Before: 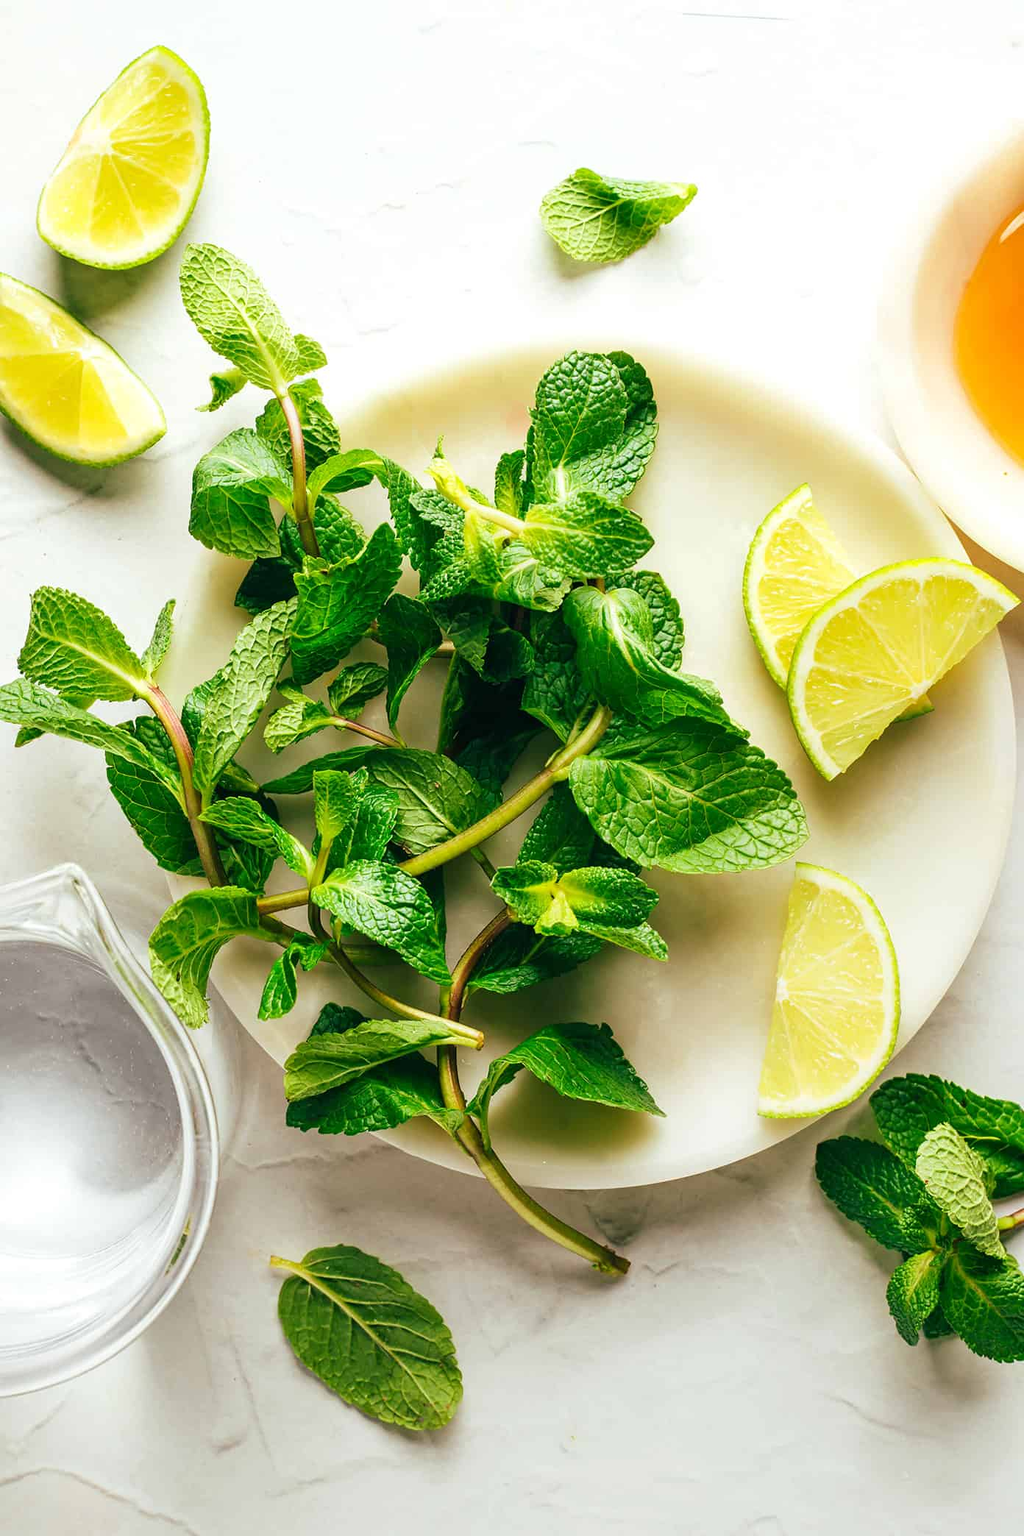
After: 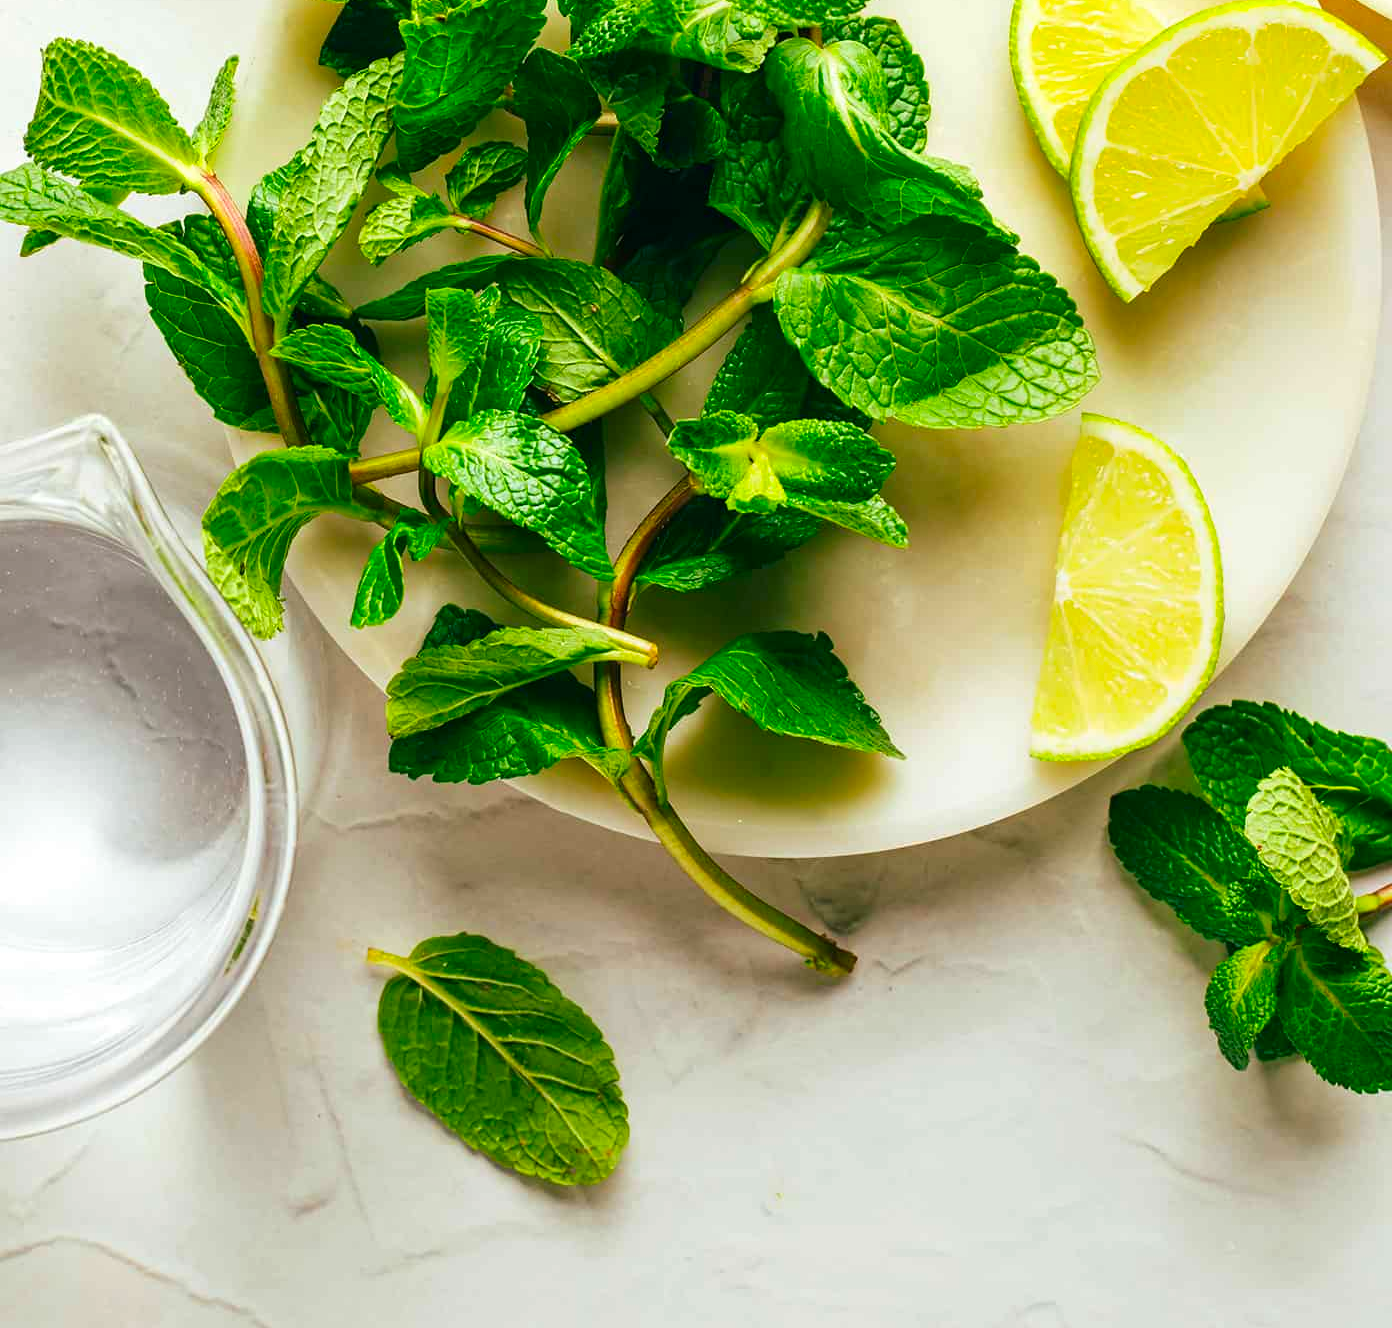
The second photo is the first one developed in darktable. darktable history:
tone equalizer: on, module defaults
crop and rotate: top 36.378%
contrast brightness saturation: brightness -0.021, saturation 0.338
